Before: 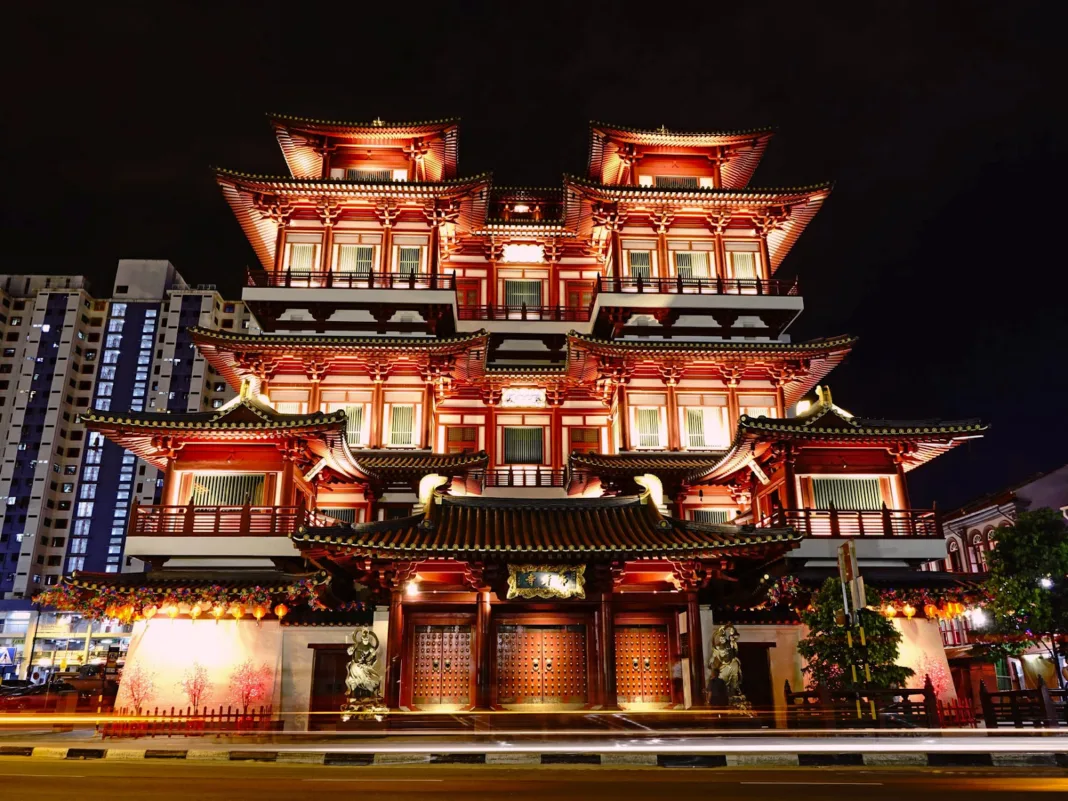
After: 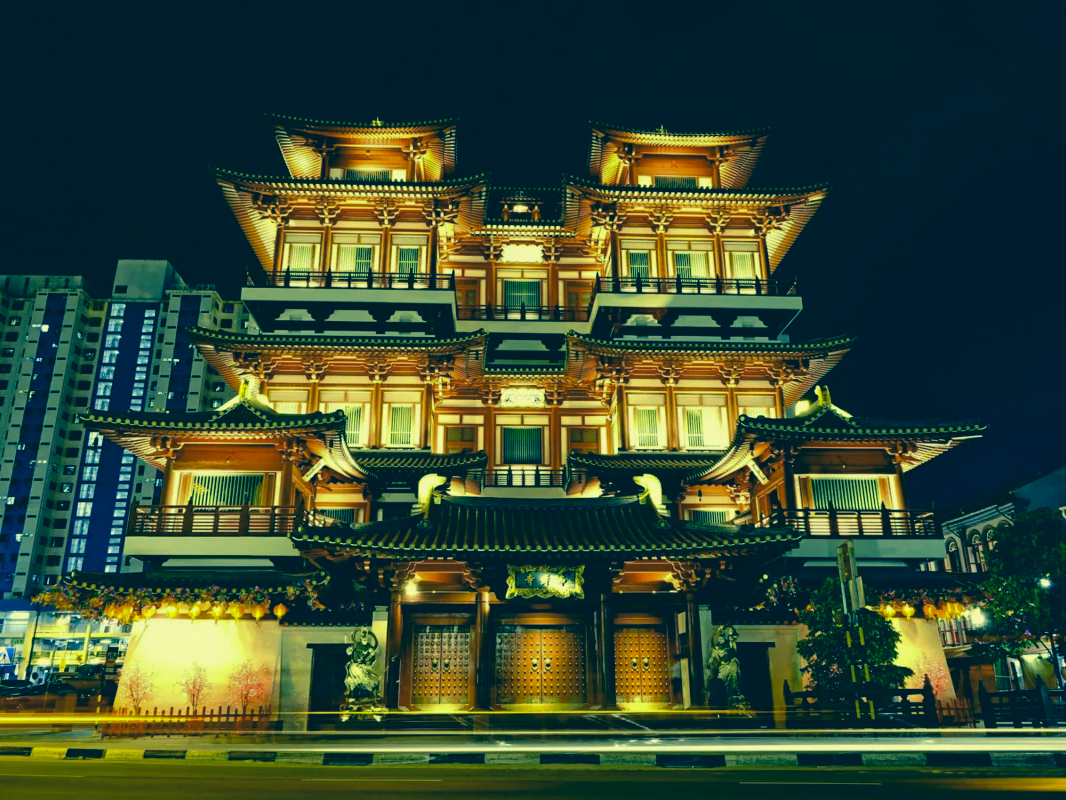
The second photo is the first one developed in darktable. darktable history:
color correction: highlights a* -15.58, highlights b* 40, shadows a* -40, shadows b* -26.18
crop and rotate: left 0.126%
